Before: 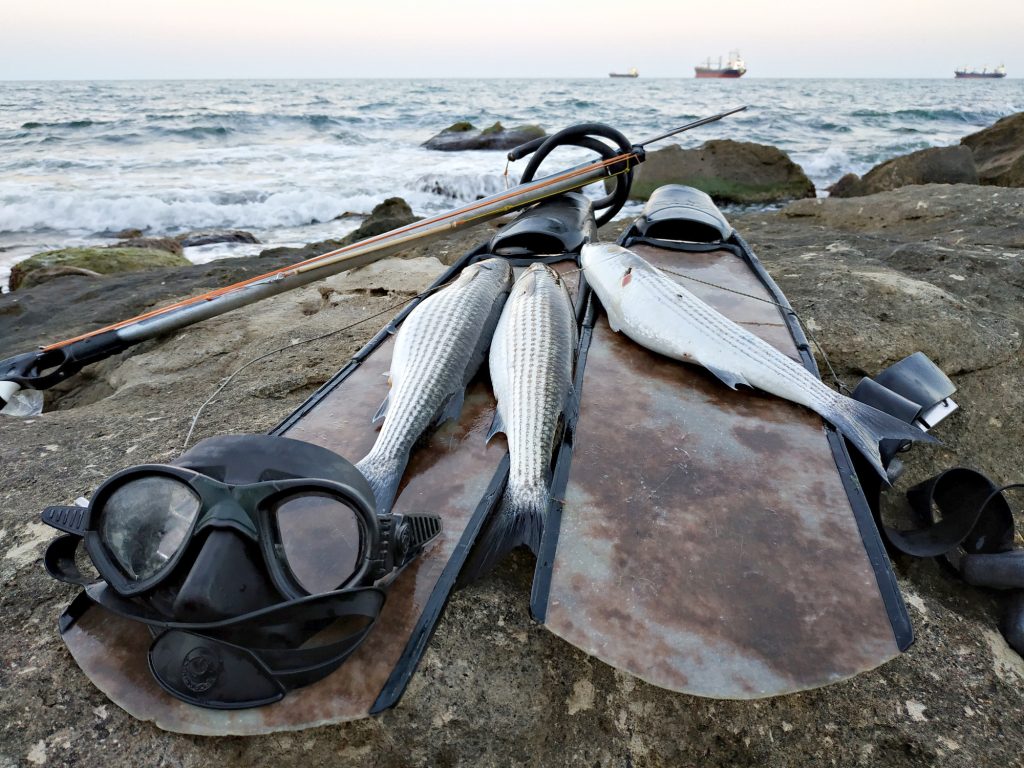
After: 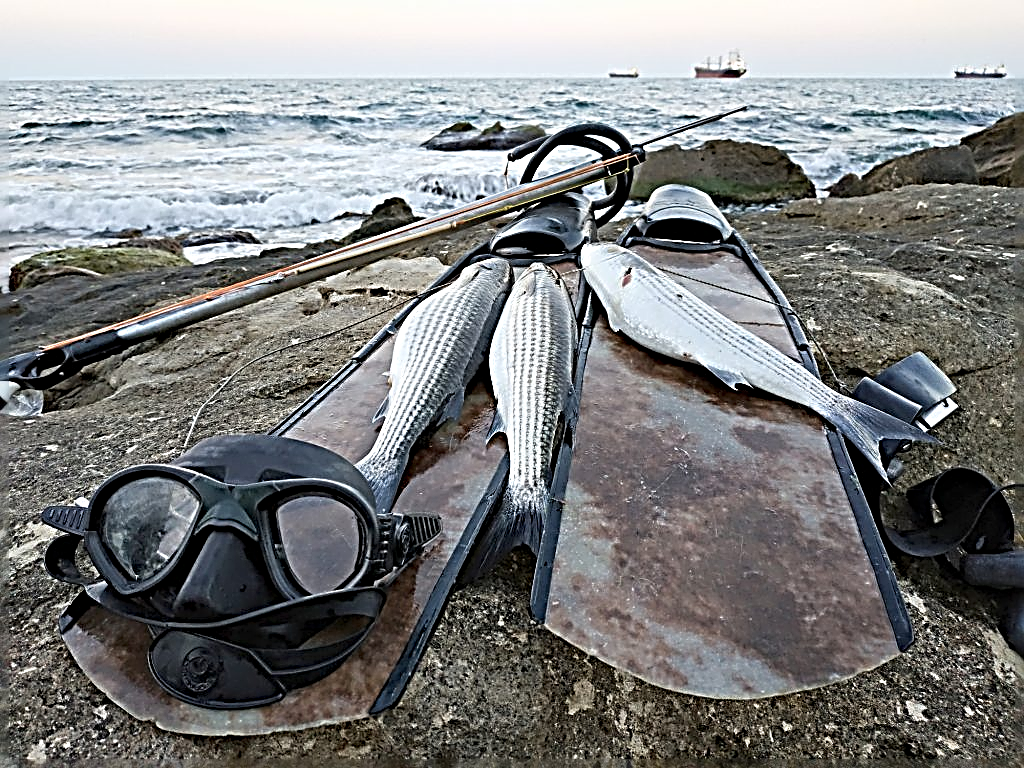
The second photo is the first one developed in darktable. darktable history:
sharpen: radius 3.206, amount 1.72
